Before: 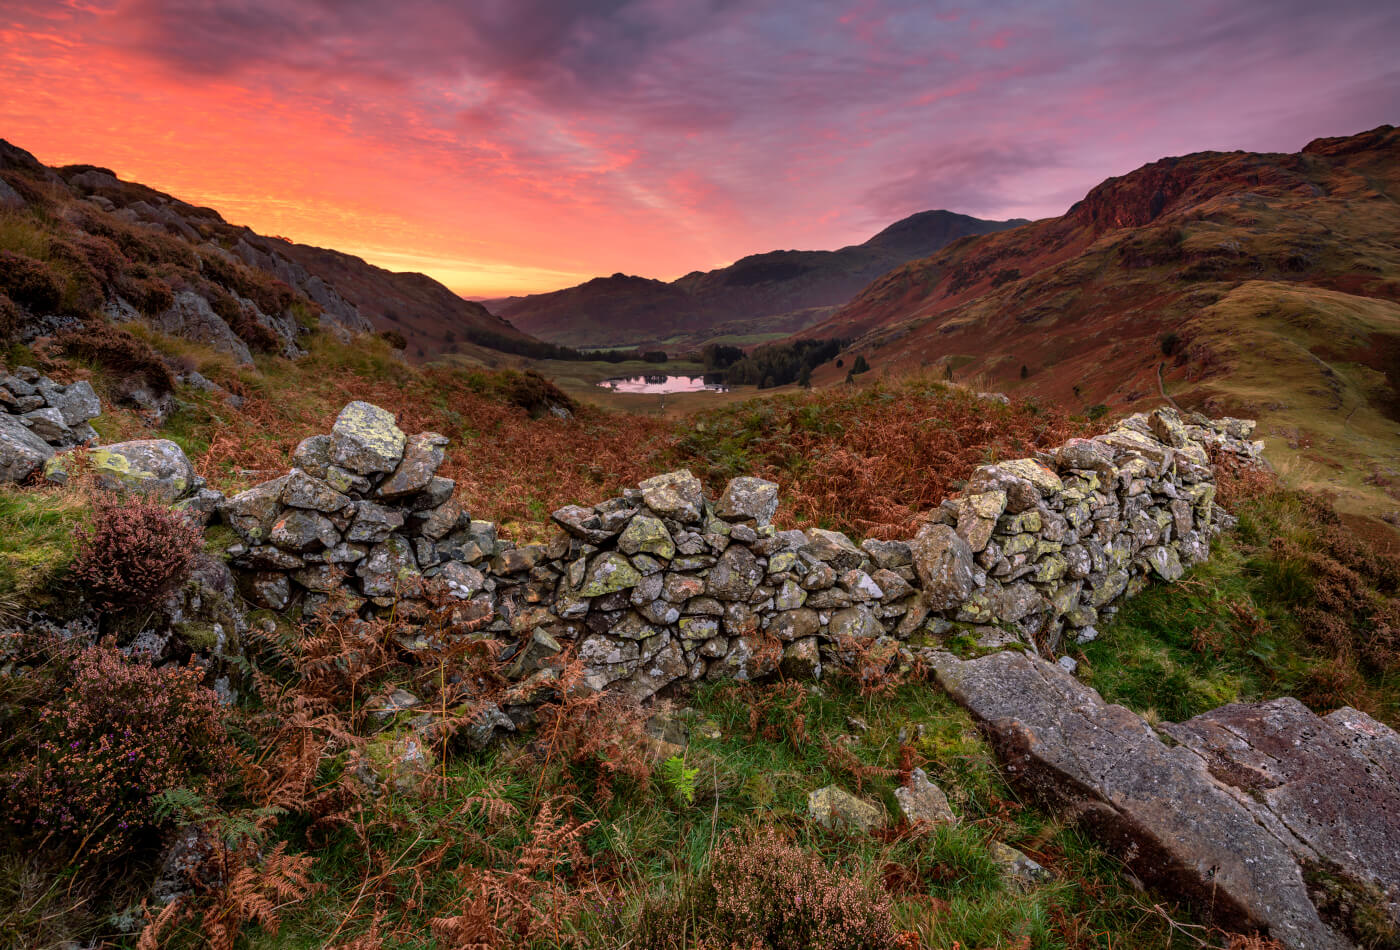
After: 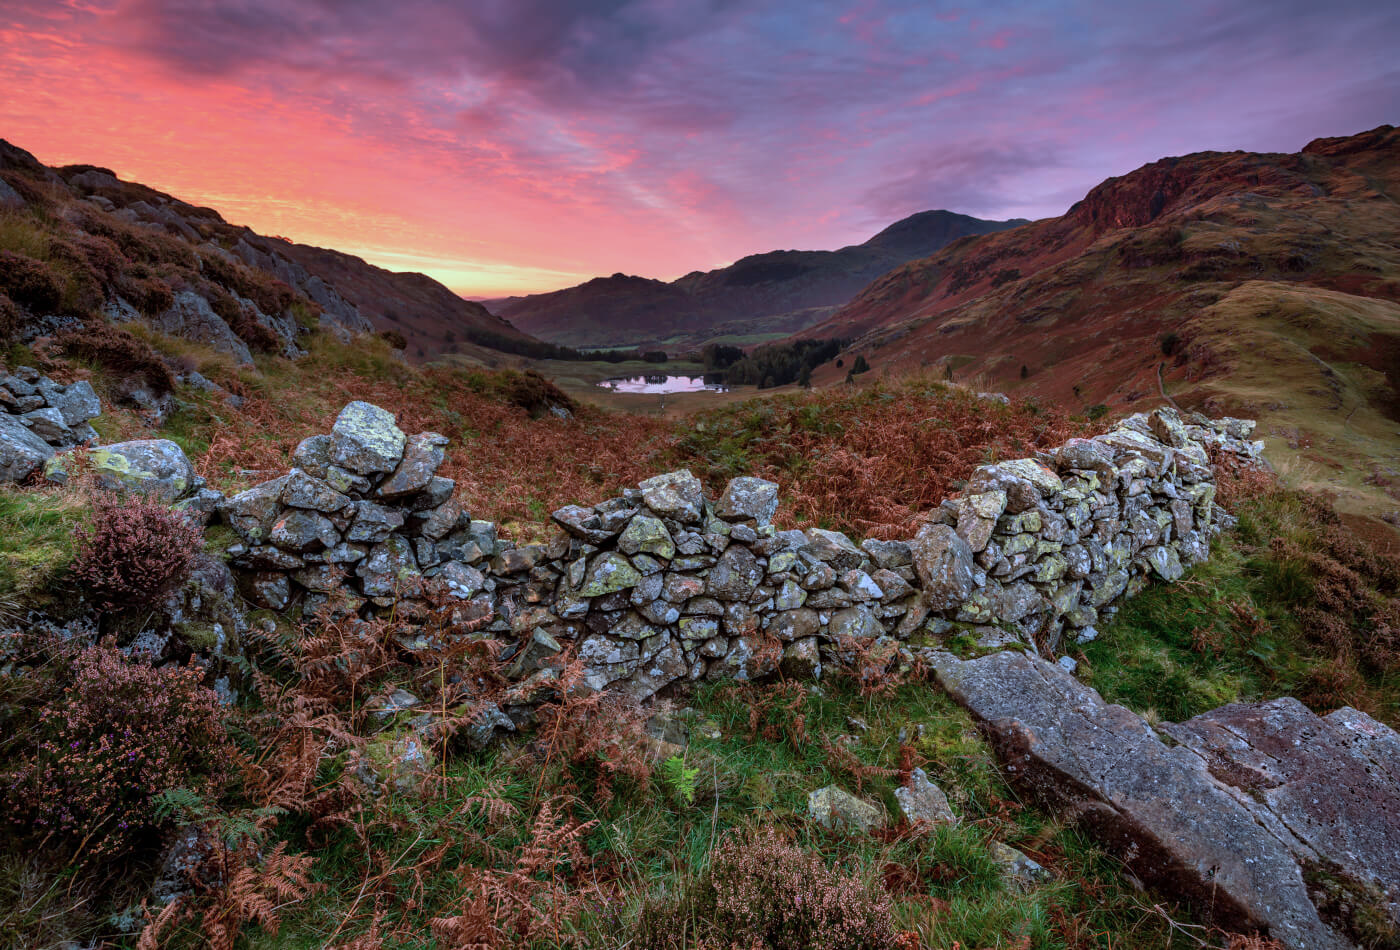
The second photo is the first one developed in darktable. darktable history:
white balance: red 0.98, blue 1.034
color correction: highlights a* -9.35, highlights b* -23.15
